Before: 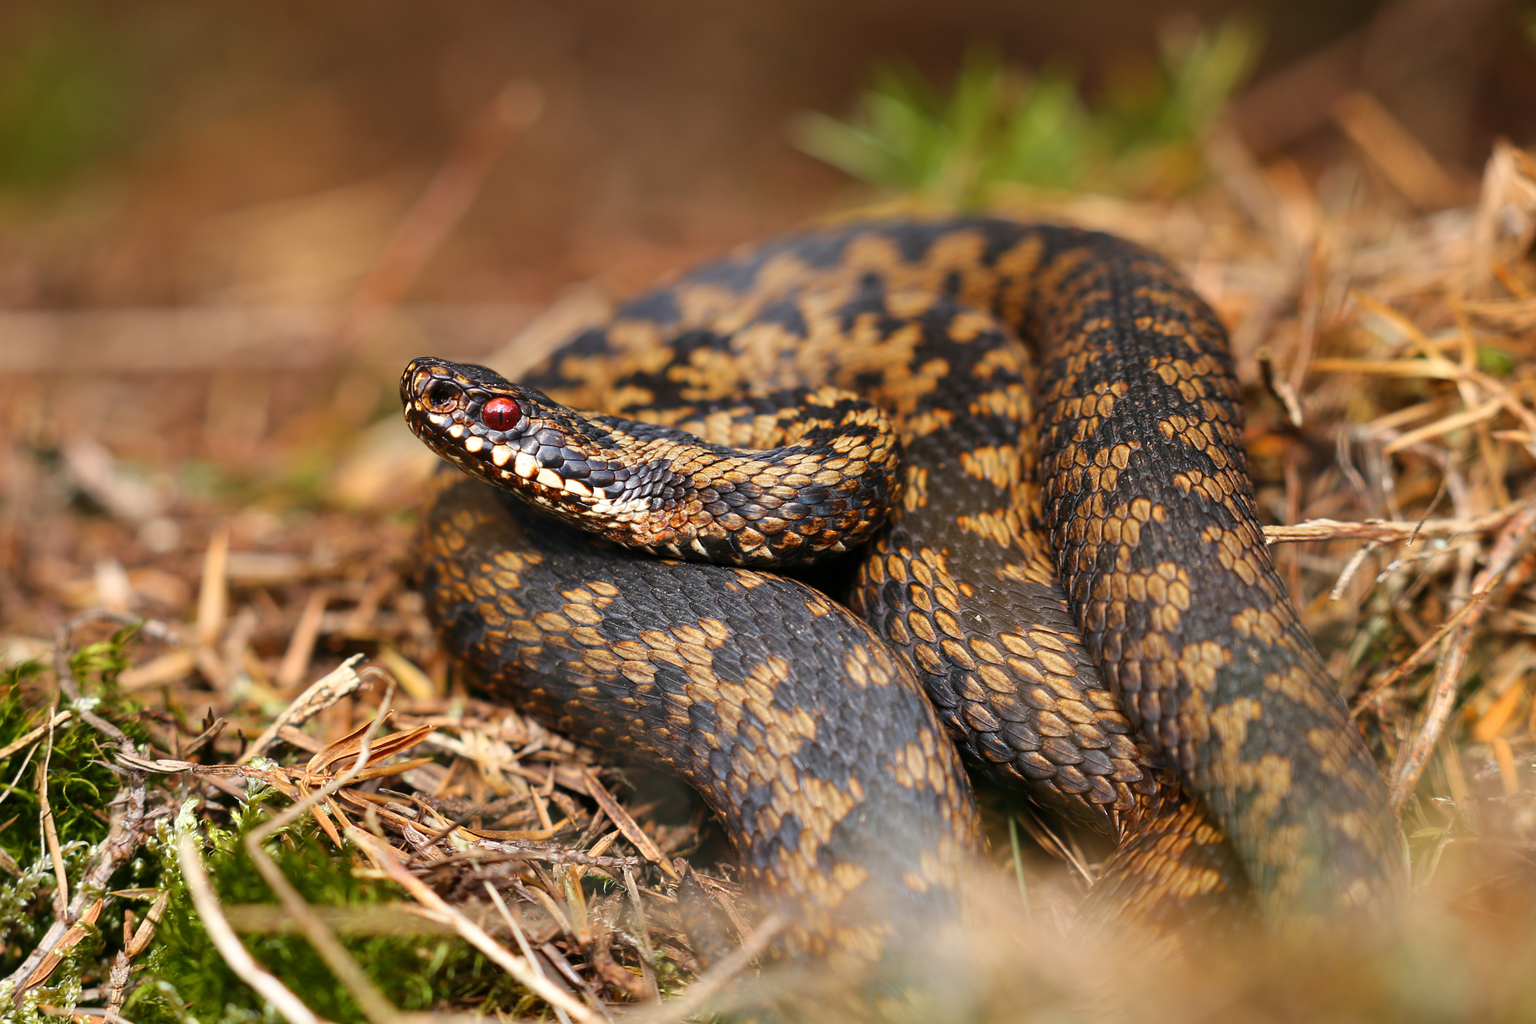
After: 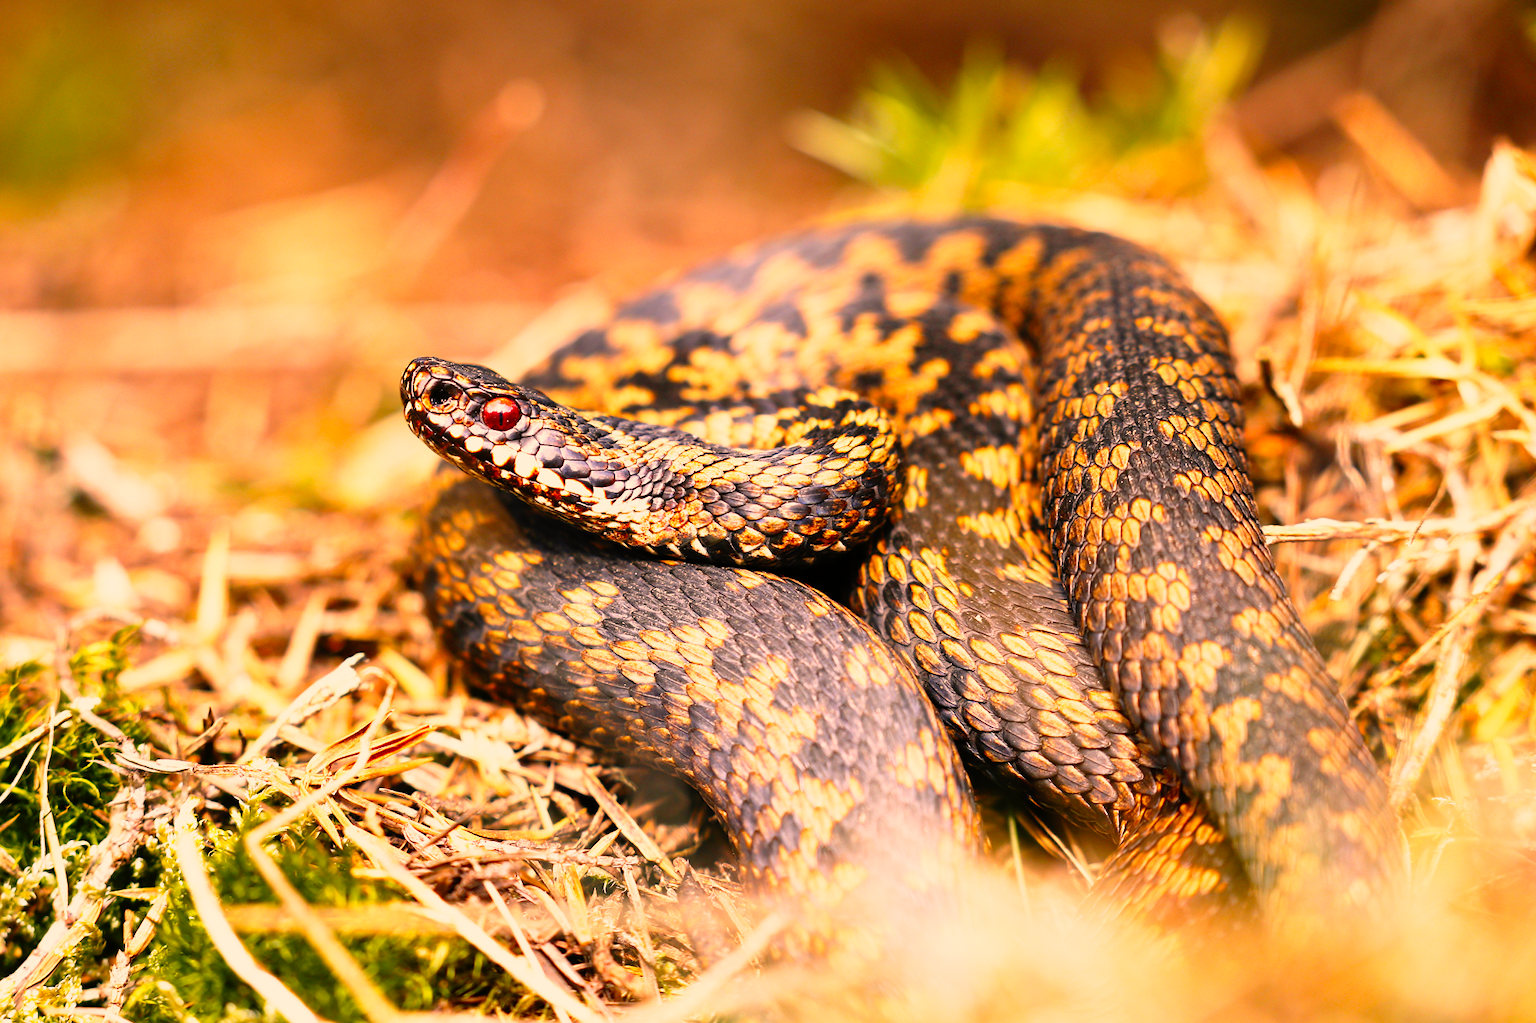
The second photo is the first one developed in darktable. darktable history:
base curve: curves: ch0 [(0, 0) (0.012, 0.01) (0.073, 0.168) (0.31, 0.711) (0.645, 0.957) (1, 1)], preserve colors none
exposure: exposure 0.217 EV, compensate highlight preservation false
levels: levels [0, 0.51, 1]
white balance: emerald 1
color correction: highlights a* 21.88, highlights b* 22.25
